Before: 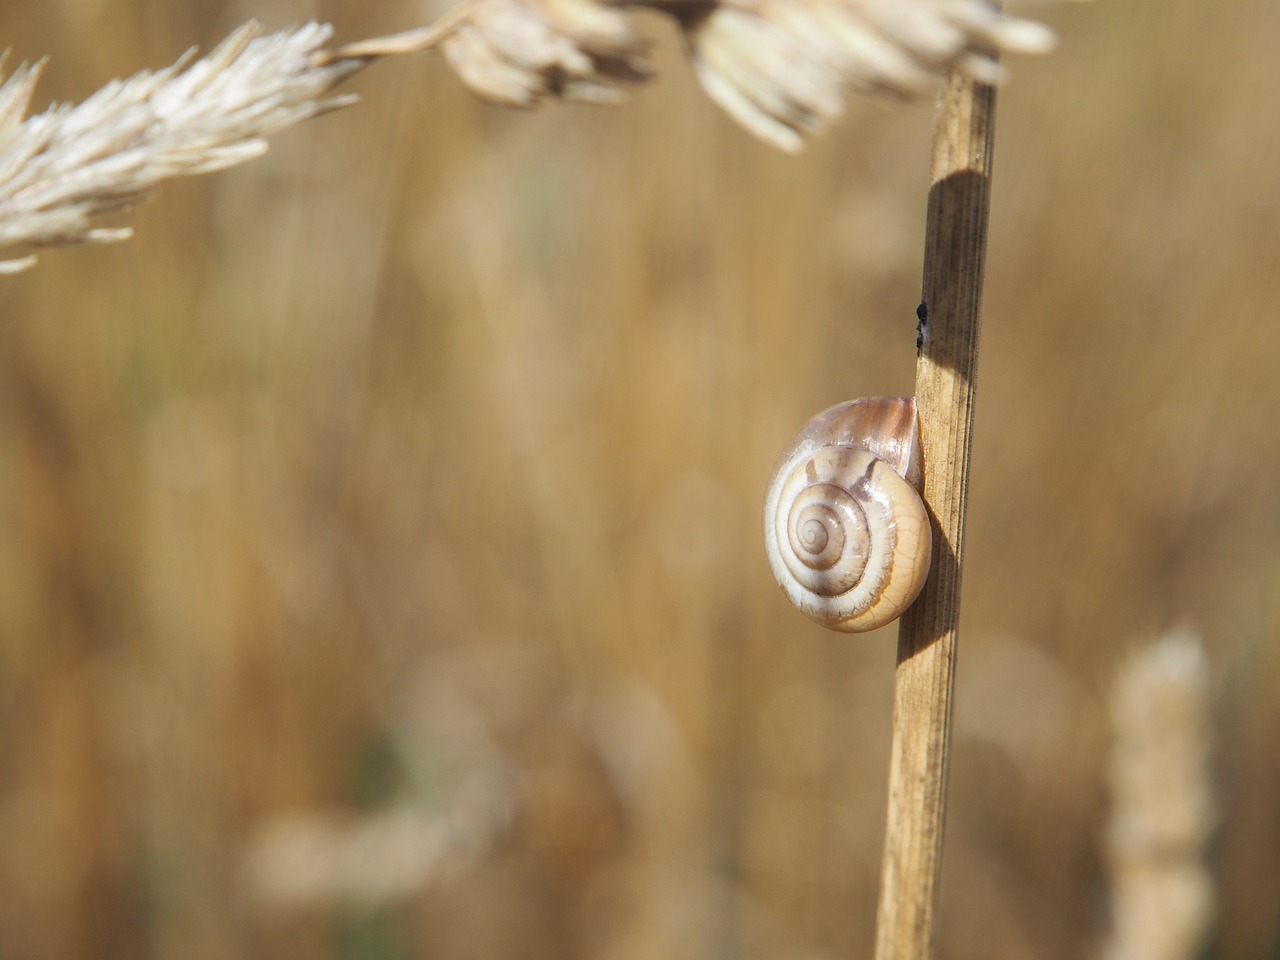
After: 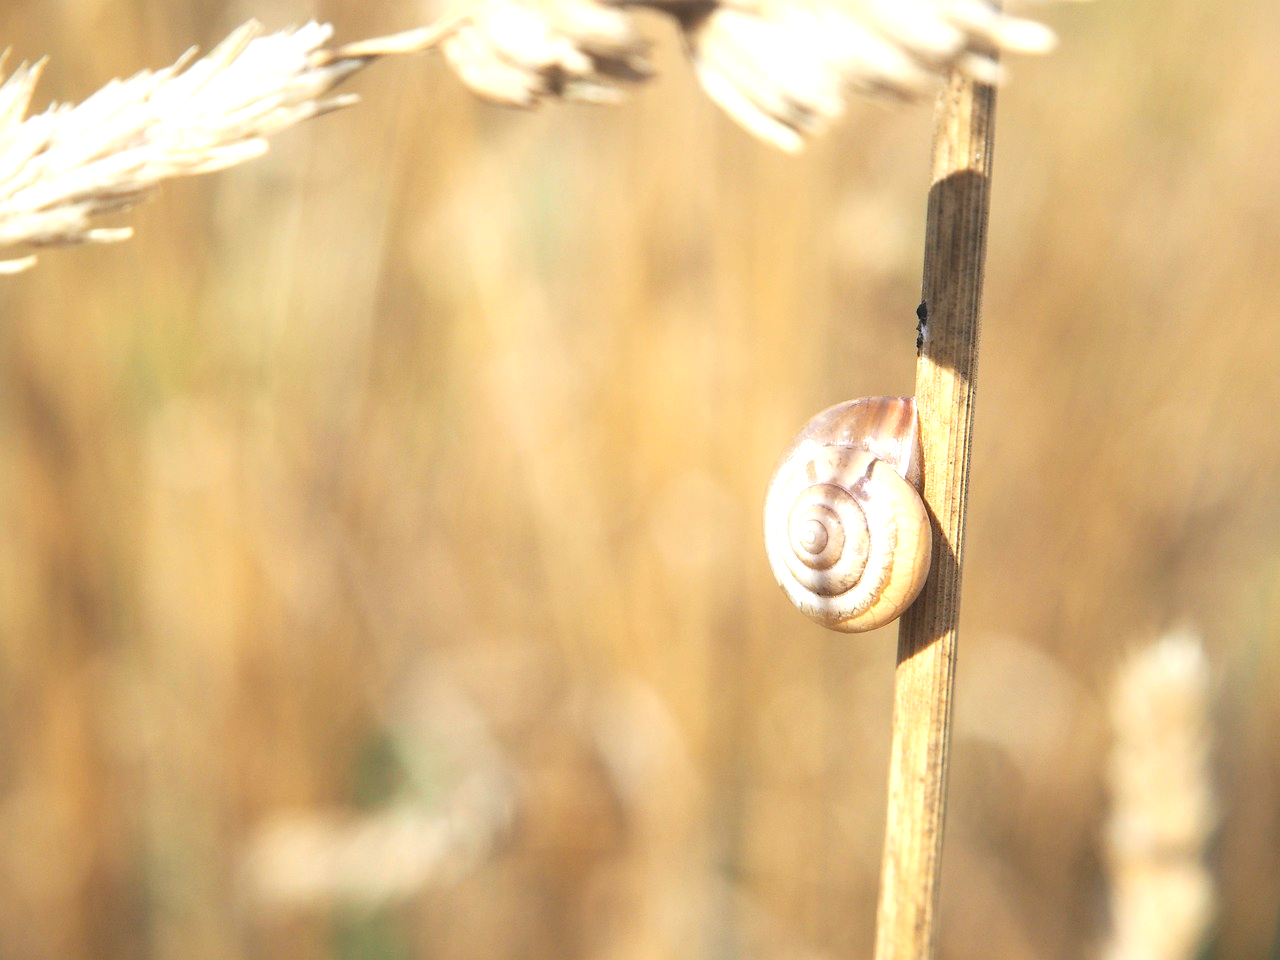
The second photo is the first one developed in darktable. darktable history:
contrast brightness saturation: contrast 0.098, brightness 0.023, saturation 0.022
exposure: black level correction 0, exposure 1 EV, compensate highlight preservation false
